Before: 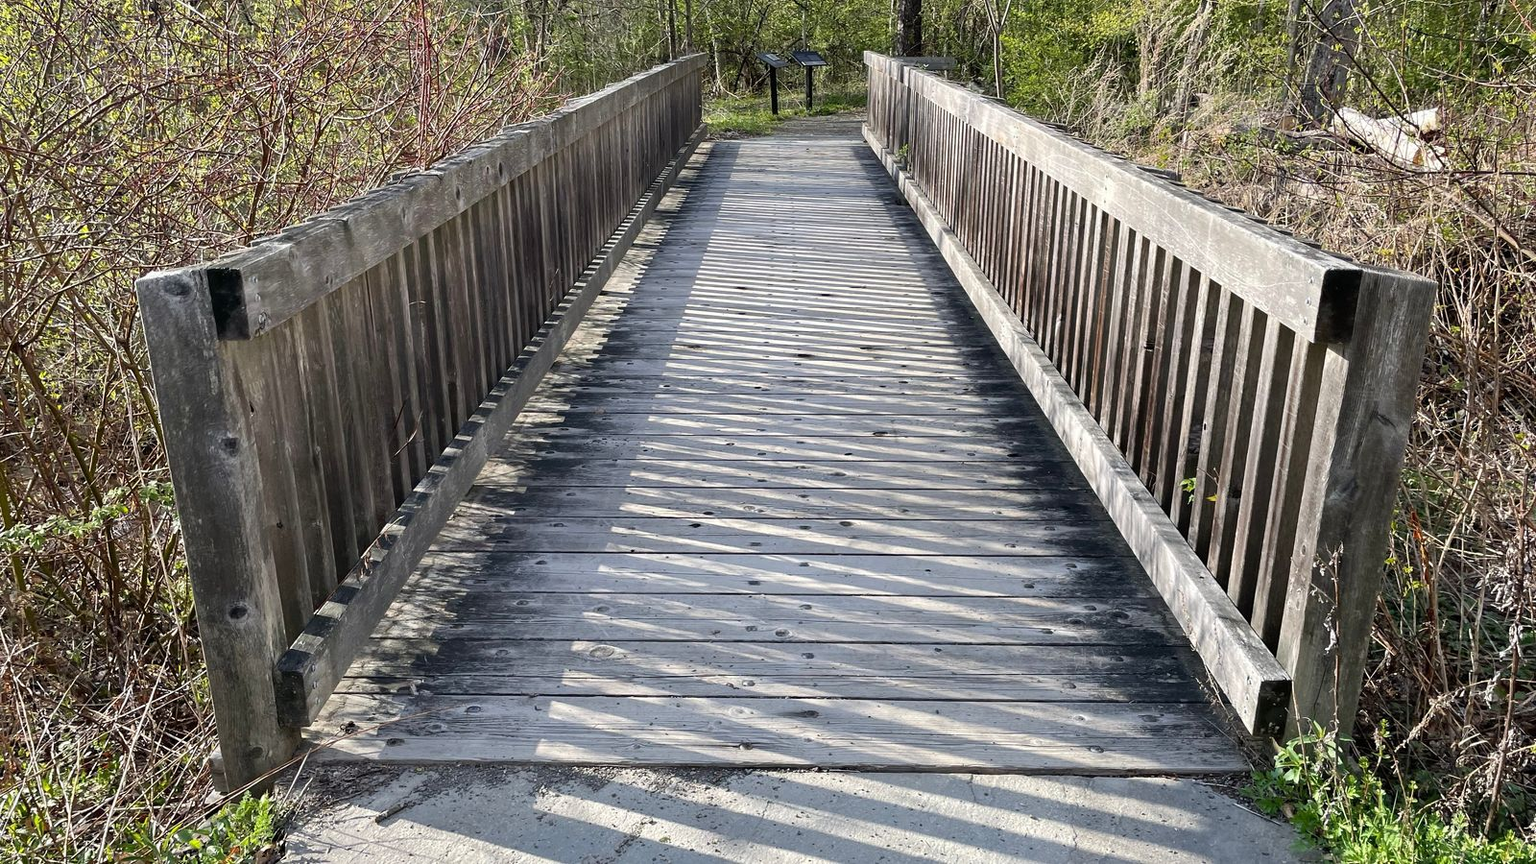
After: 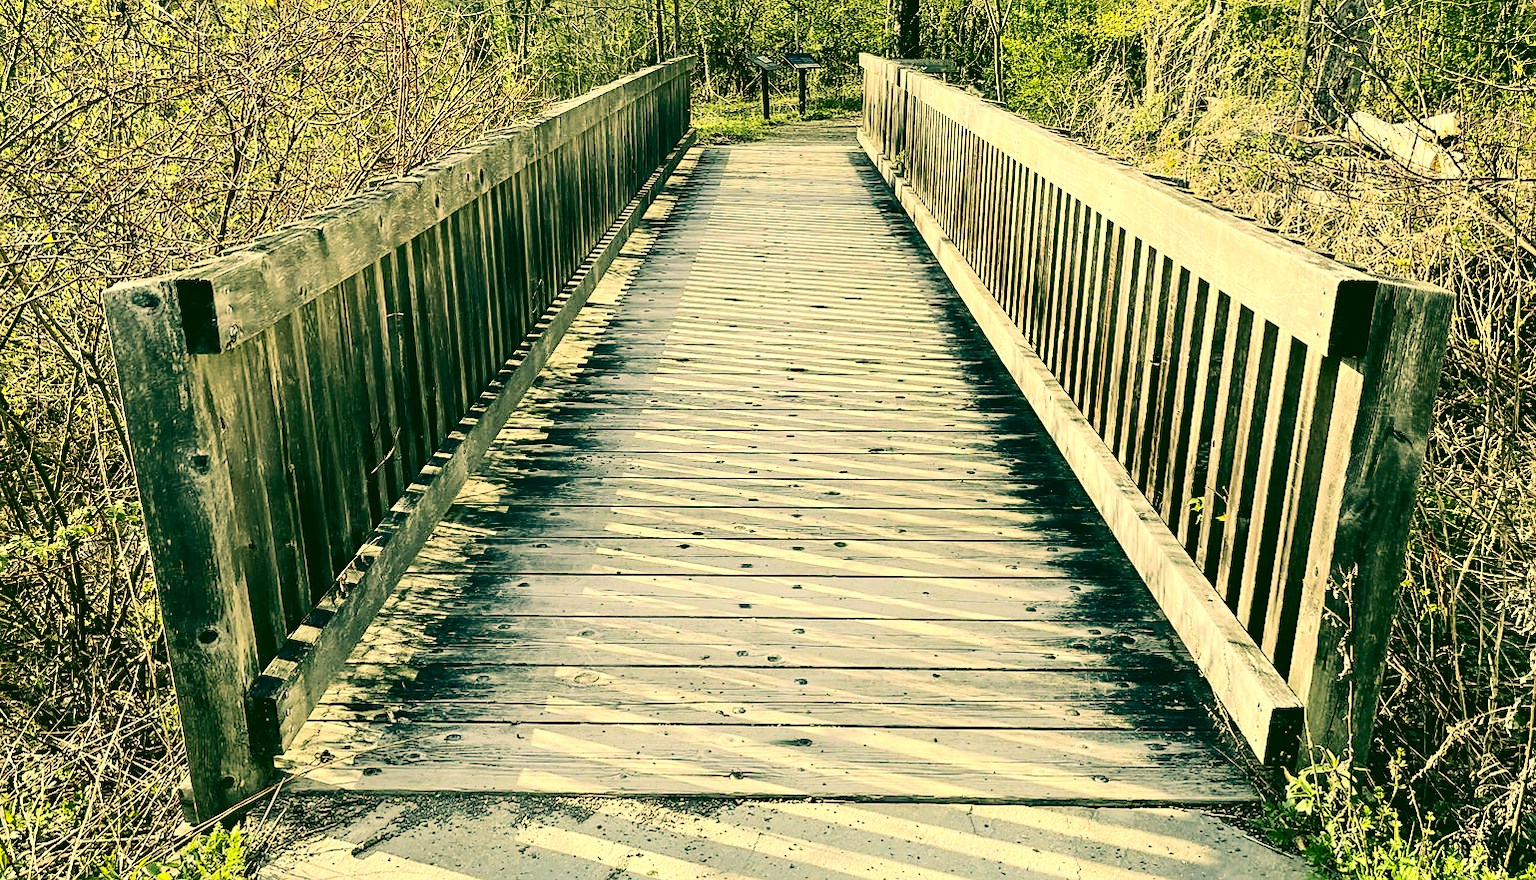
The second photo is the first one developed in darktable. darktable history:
sharpen: radius 1.87, amount 0.411, threshold 1.39
color correction: highlights a* 5.68, highlights b* 32.93, shadows a* -25.64, shadows b* 3.94
crop and rotate: left 2.49%, right 1.318%, bottom 1.917%
tone curve: curves: ch0 [(0, 0) (0.003, 0.005) (0.011, 0.011) (0.025, 0.02) (0.044, 0.03) (0.069, 0.041) (0.1, 0.062) (0.136, 0.089) (0.177, 0.135) (0.224, 0.189) (0.277, 0.259) (0.335, 0.373) (0.399, 0.499) (0.468, 0.622) (0.543, 0.724) (0.623, 0.807) (0.709, 0.868) (0.801, 0.916) (0.898, 0.964) (1, 1)], color space Lab, independent channels, preserve colors none
exposure: exposure -0.402 EV, compensate highlight preservation false
velvia: on, module defaults
tone equalizer: -8 EV -0.769 EV, -7 EV -0.678 EV, -6 EV -0.598 EV, -5 EV -0.4 EV, -3 EV 0.377 EV, -2 EV 0.6 EV, -1 EV 0.675 EV, +0 EV 0.747 EV
